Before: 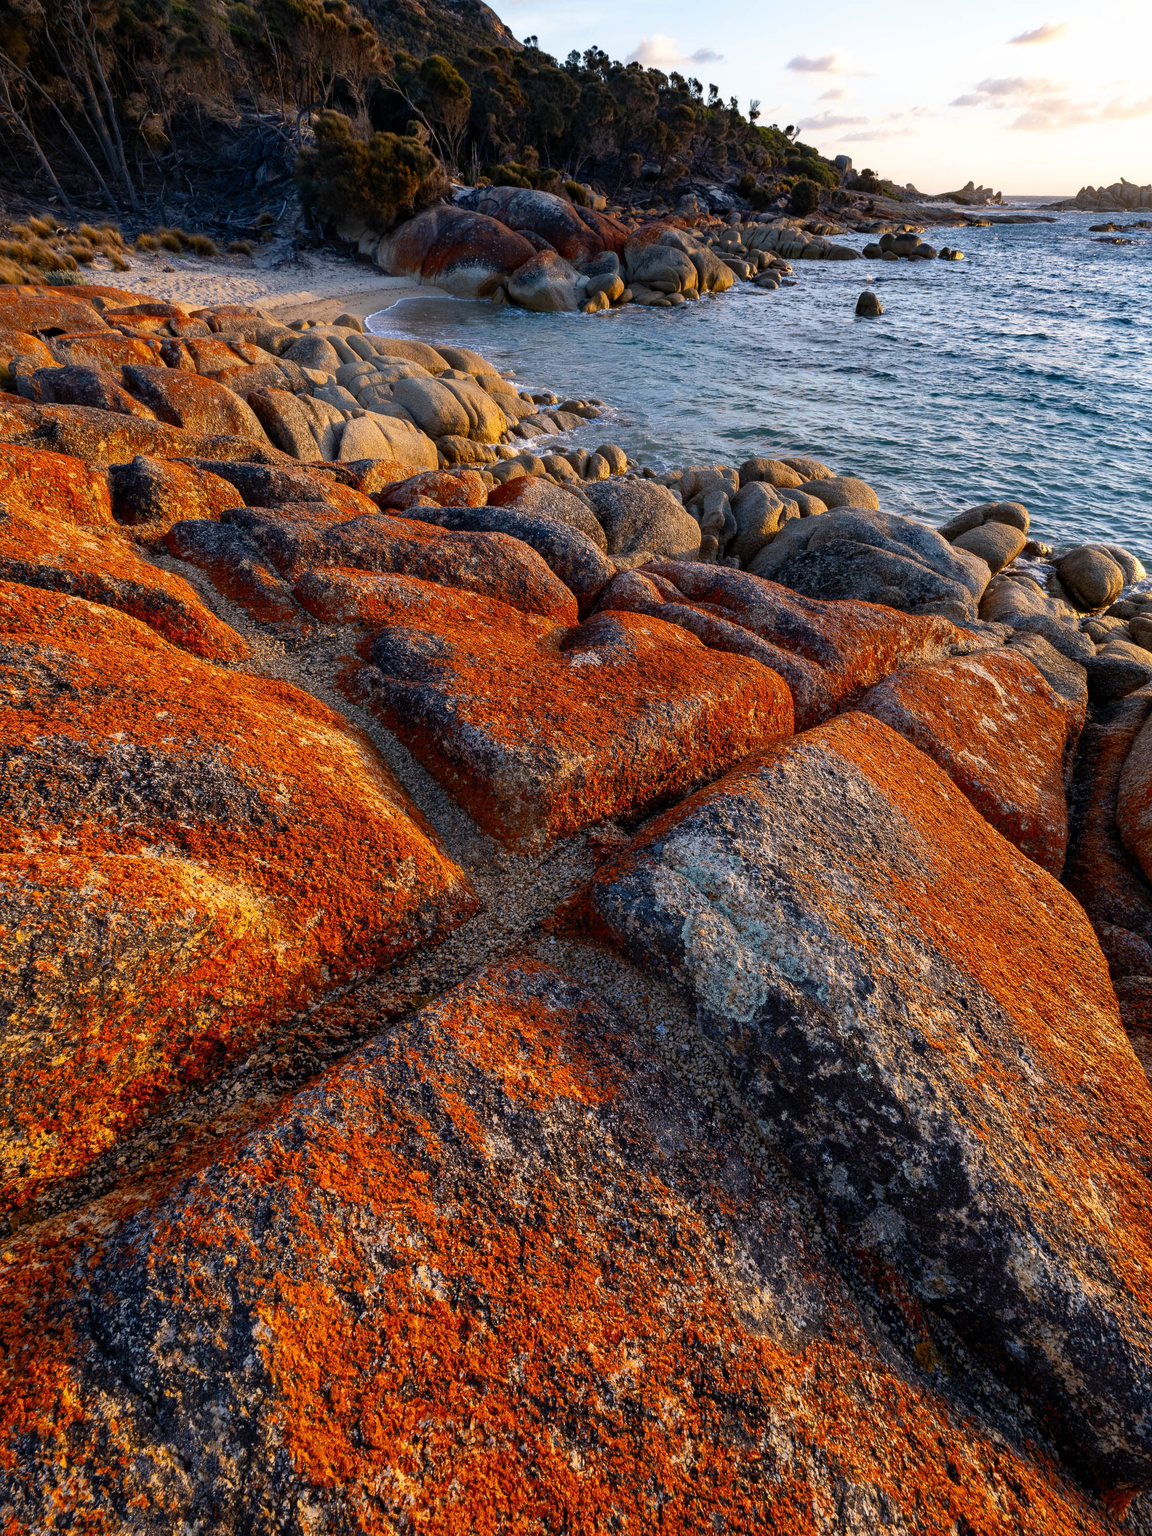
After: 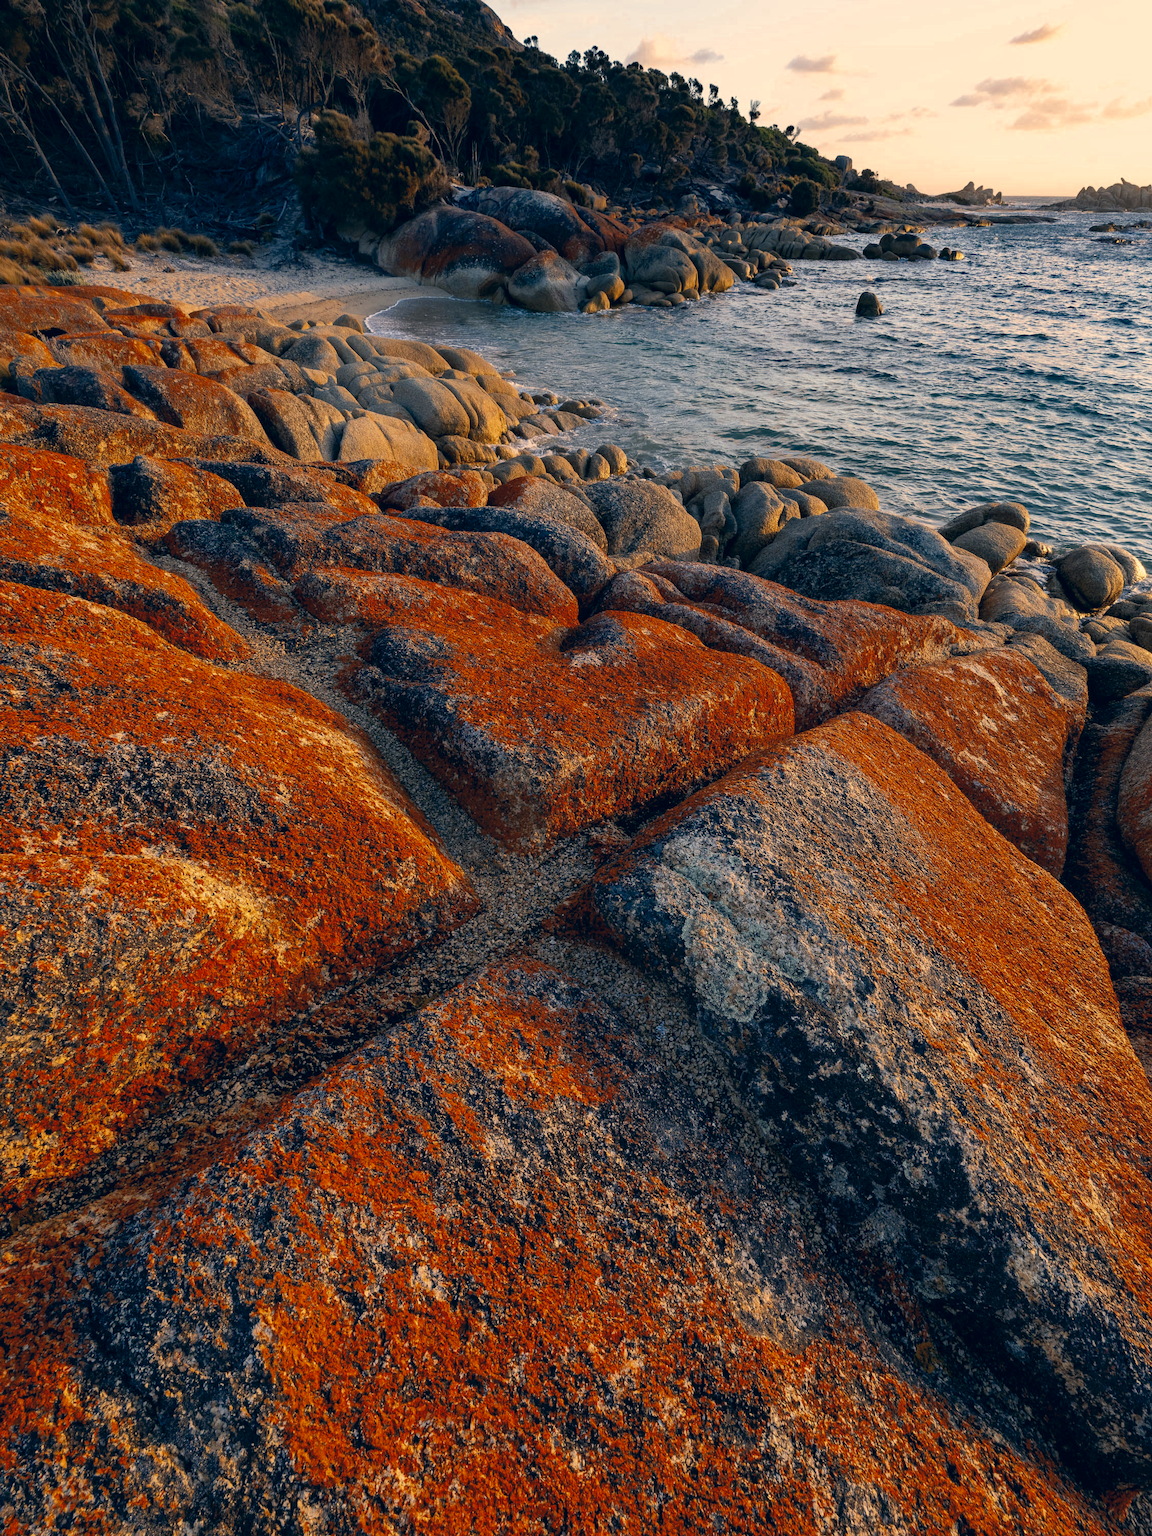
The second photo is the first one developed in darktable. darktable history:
white balance: red 1.029, blue 0.92
color correction: highlights a* 10.32, highlights b* 14.66, shadows a* -9.59, shadows b* -15.02
color zones: curves: ch0 [(0, 0.5) (0.125, 0.4) (0.25, 0.5) (0.375, 0.4) (0.5, 0.4) (0.625, 0.35) (0.75, 0.35) (0.875, 0.5)]; ch1 [(0, 0.35) (0.125, 0.45) (0.25, 0.35) (0.375, 0.35) (0.5, 0.35) (0.625, 0.35) (0.75, 0.45) (0.875, 0.35)]; ch2 [(0, 0.6) (0.125, 0.5) (0.25, 0.5) (0.375, 0.6) (0.5, 0.6) (0.625, 0.5) (0.75, 0.5) (0.875, 0.5)]
